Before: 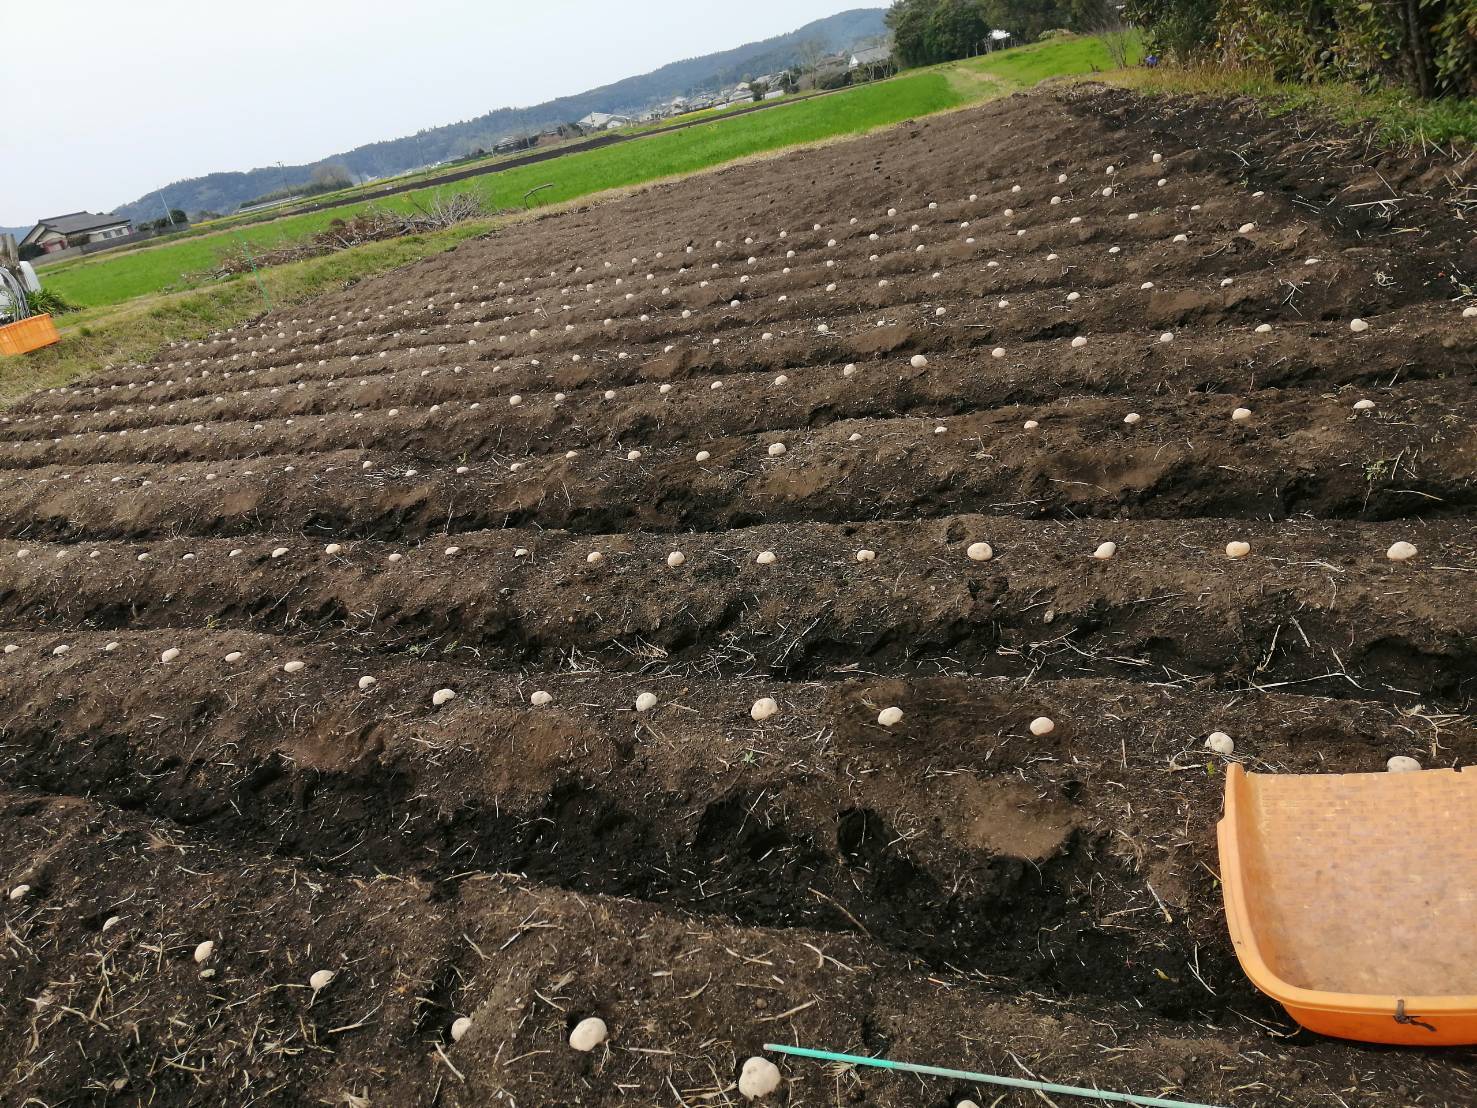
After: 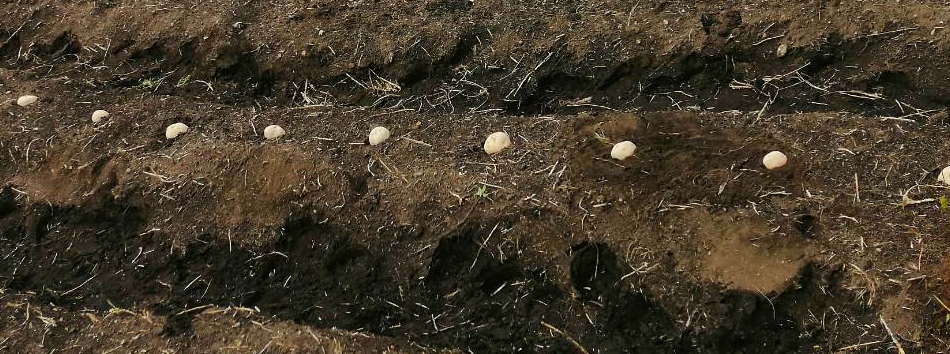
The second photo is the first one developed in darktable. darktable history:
crop: left 18.091%, top 51.13%, right 17.525%, bottom 16.85%
color balance rgb: linear chroma grading › shadows 19.44%, linear chroma grading › highlights 3.42%, linear chroma grading › mid-tones 10.16%
rgb curve: curves: ch2 [(0, 0) (0.567, 0.512) (1, 1)], mode RGB, independent channels
